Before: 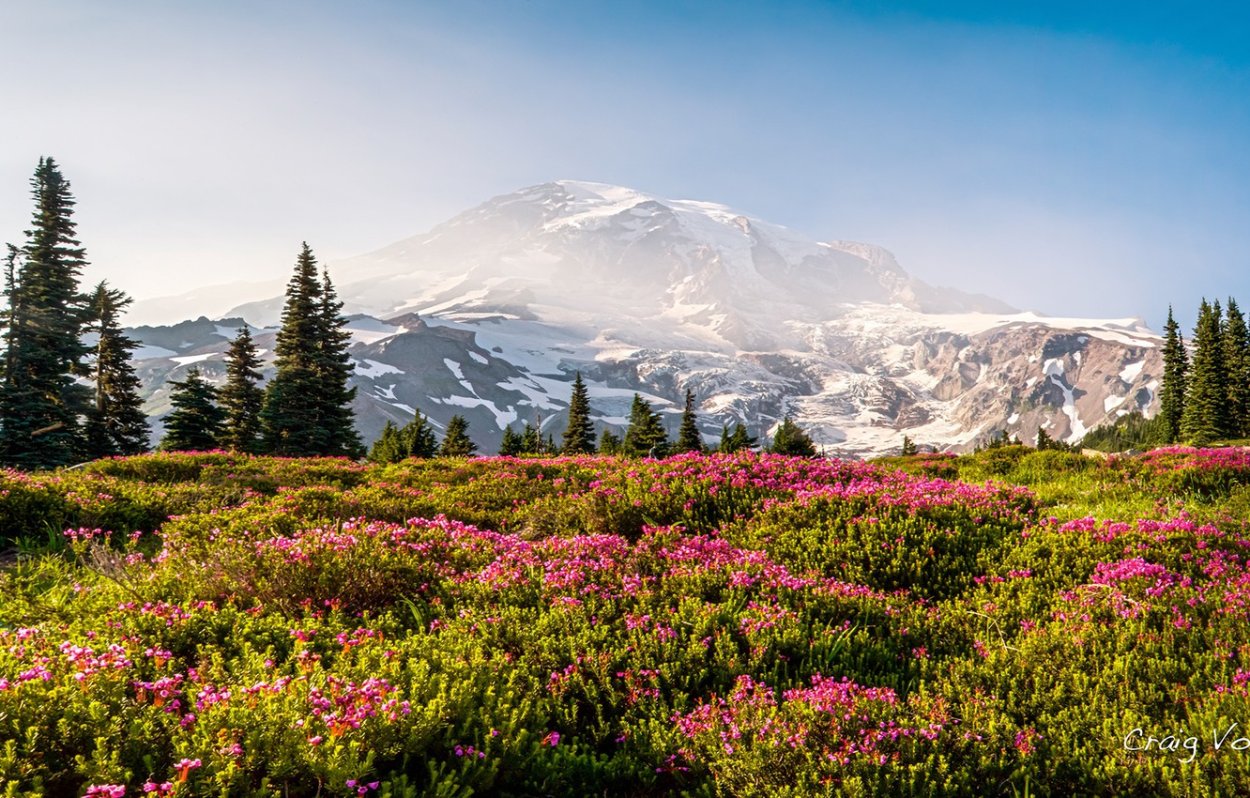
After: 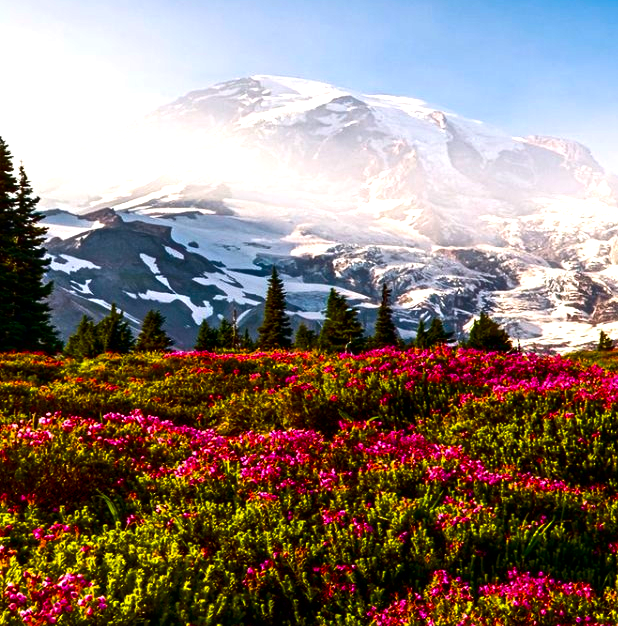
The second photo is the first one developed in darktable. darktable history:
crop and rotate: angle 0.02°, left 24.353%, top 13.219%, right 26.156%, bottom 8.224%
color balance rgb: linear chroma grading › global chroma 9%, perceptual saturation grading › global saturation 36%, perceptual saturation grading › shadows 35%, perceptual brilliance grading › global brilliance 15%, perceptual brilliance grading › shadows -35%, global vibrance 15%
contrast brightness saturation: contrast 0.1, brightness -0.26, saturation 0.14
